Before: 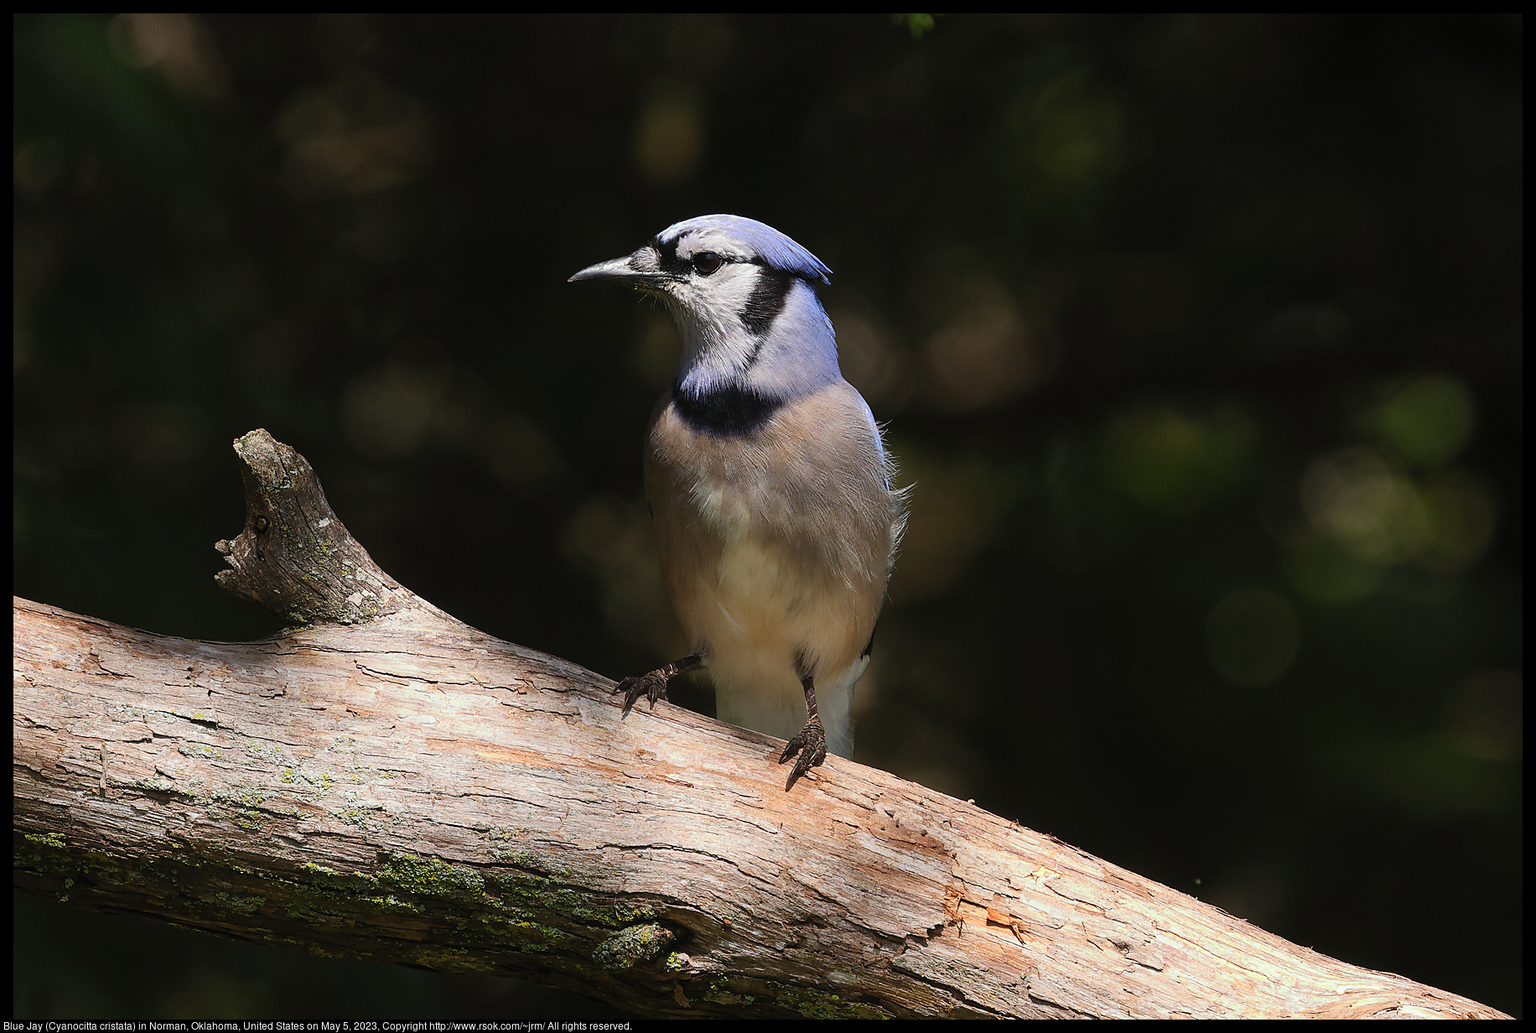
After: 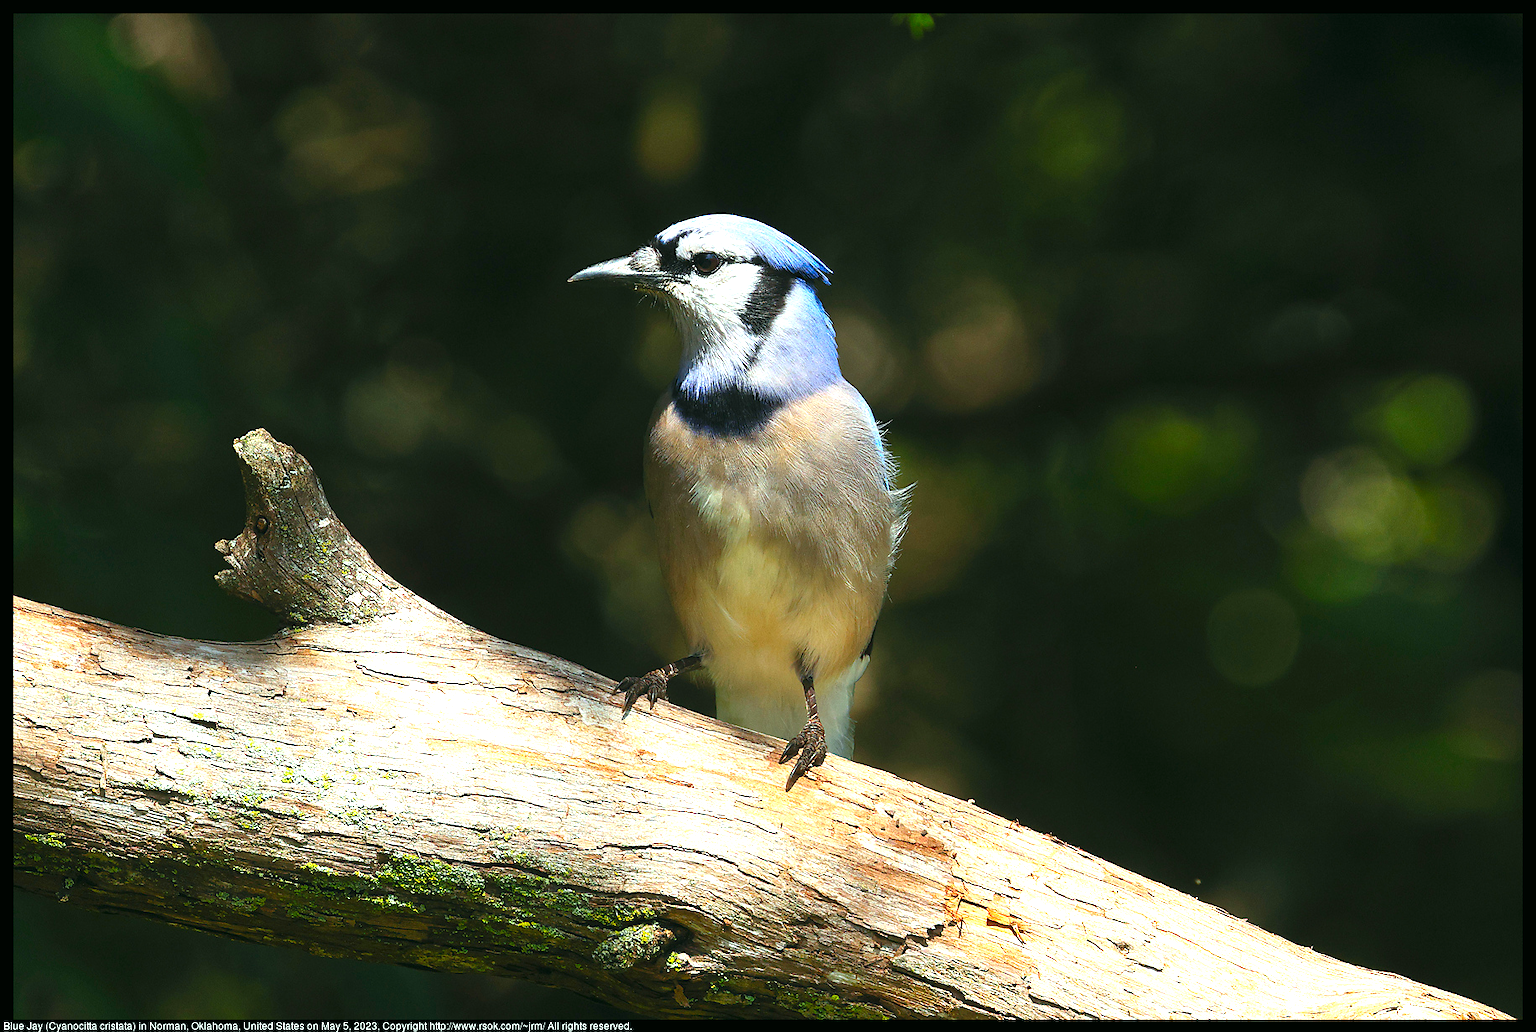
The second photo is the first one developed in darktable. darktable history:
exposure: black level correction 0, exposure 1.105 EV, compensate highlight preservation false
color correction: highlights a* -7.61, highlights b* 0.935, shadows a* -3.22, saturation 1.41
